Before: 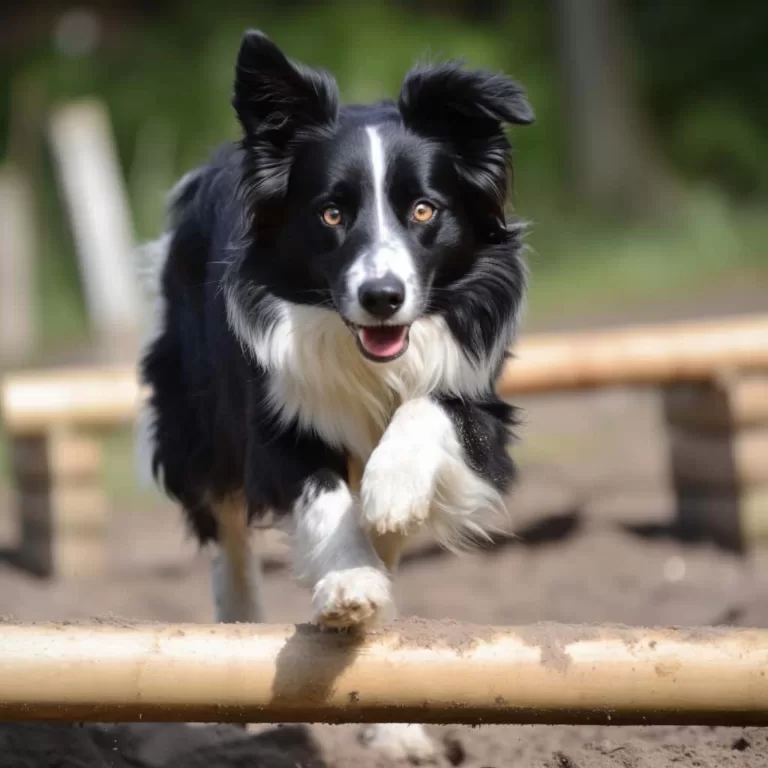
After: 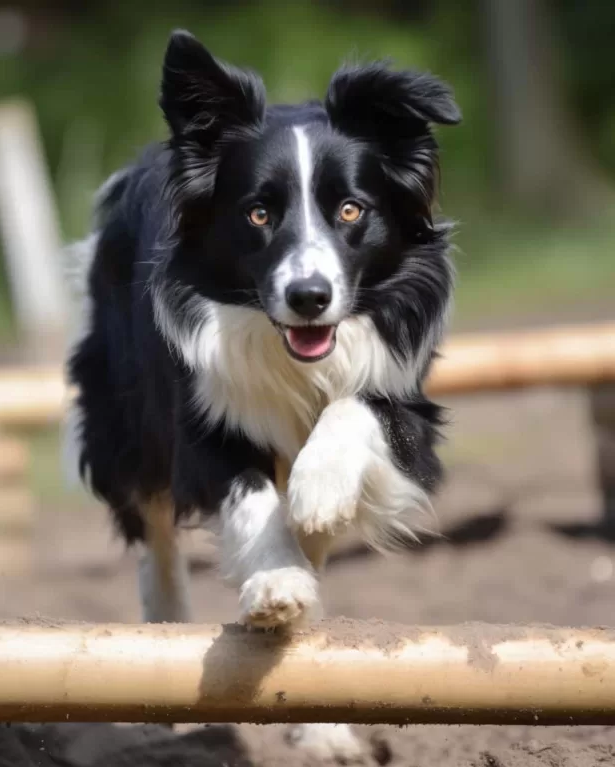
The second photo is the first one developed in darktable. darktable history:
crop and rotate: left 9.561%, right 10.231%
